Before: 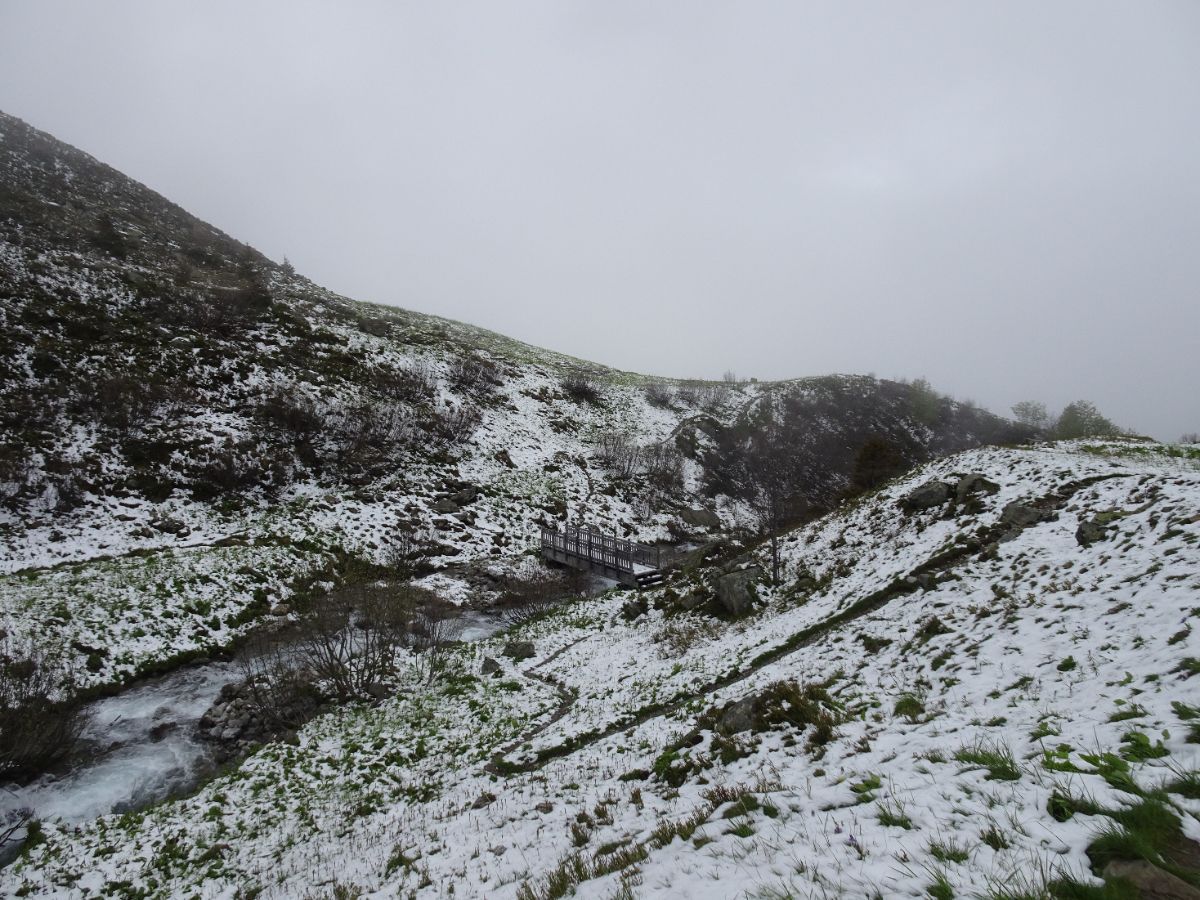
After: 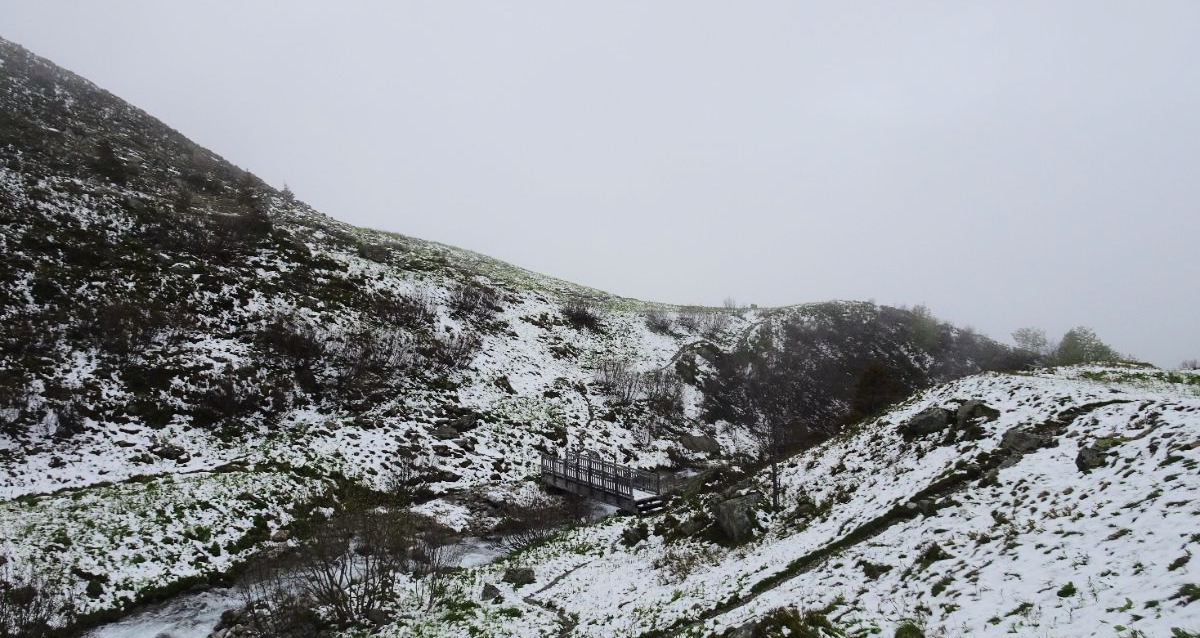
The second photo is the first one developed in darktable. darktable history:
crop and rotate: top 8.274%, bottom 20.738%
tone curve: curves: ch0 [(0, 0.006) (0.184, 0.172) (0.405, 0.46) (0.456, 0.528) (0.634, 0.728) (0.877, 0.89) (0.984, 0.935)]; ch1 [(0, 0) (0.443, 0.43) (0.492, 0.495) (0.566, 0.582) (0.595, 0.606) (0.608, 0.609) (0.65, 0.677) (1, 1)]; ch2 [(0, 0) (0.33, 0.301) (0.421, 0.443) (0.447, 0.489) (0.492, 0.495) (0.537, 0.583) (0.586, 0.591) (0.663, 0.686) (1, 1)]
